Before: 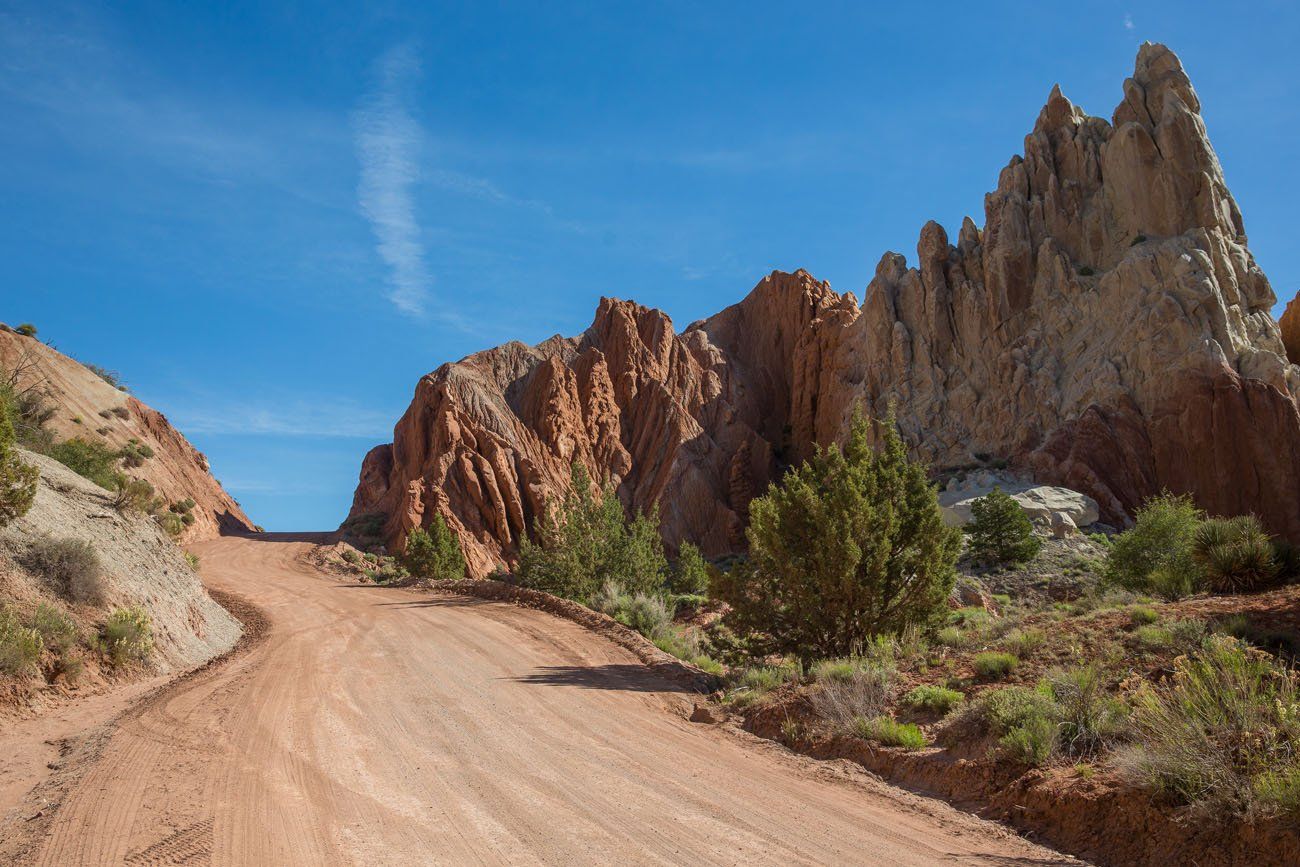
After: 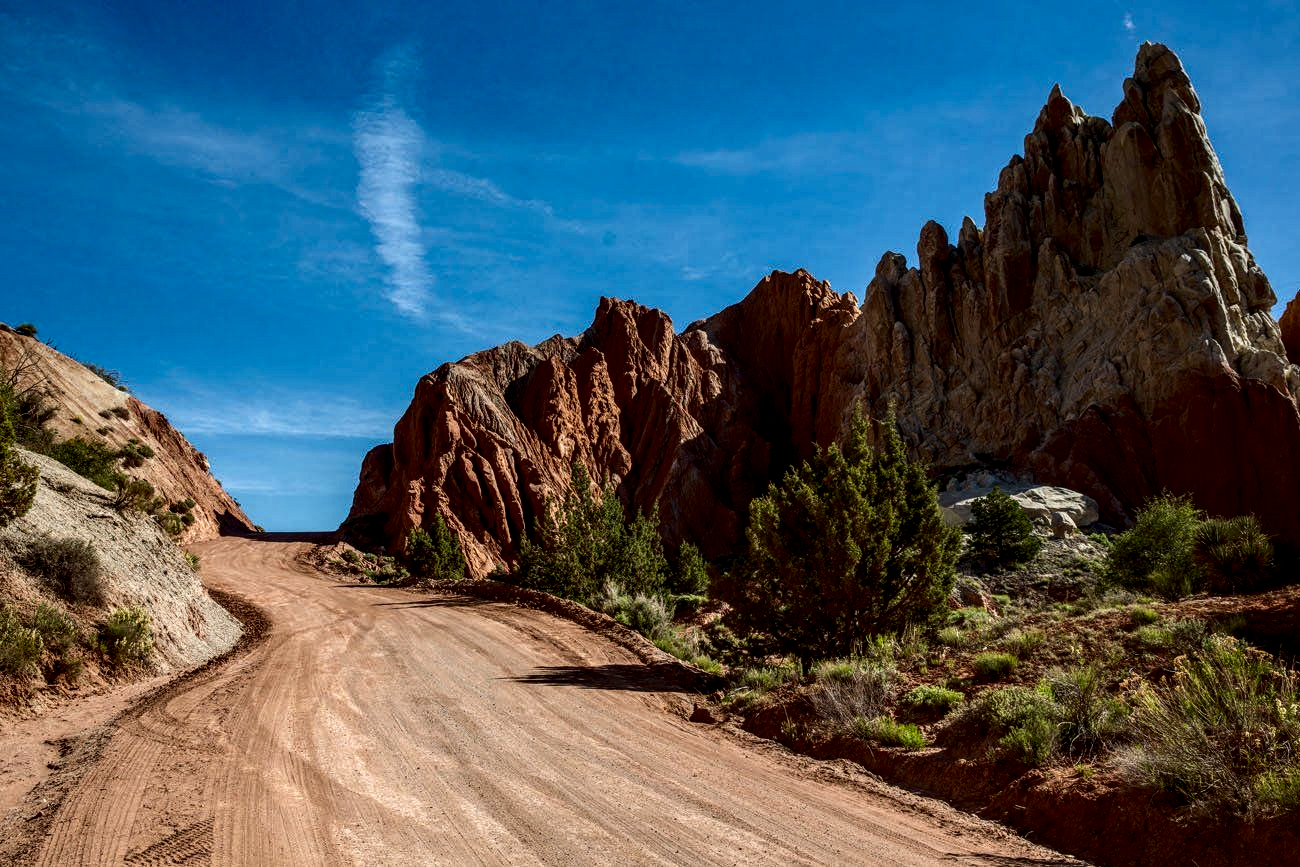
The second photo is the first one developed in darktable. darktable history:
shadows and highlights: shadows 10, white point adjustment 1, highlights -40
contrast brightness saturation: contrast 0.19, brightness -0.24, saturation 0.11
local contrast: highlights 60%, shadows 60%, detail 160%
